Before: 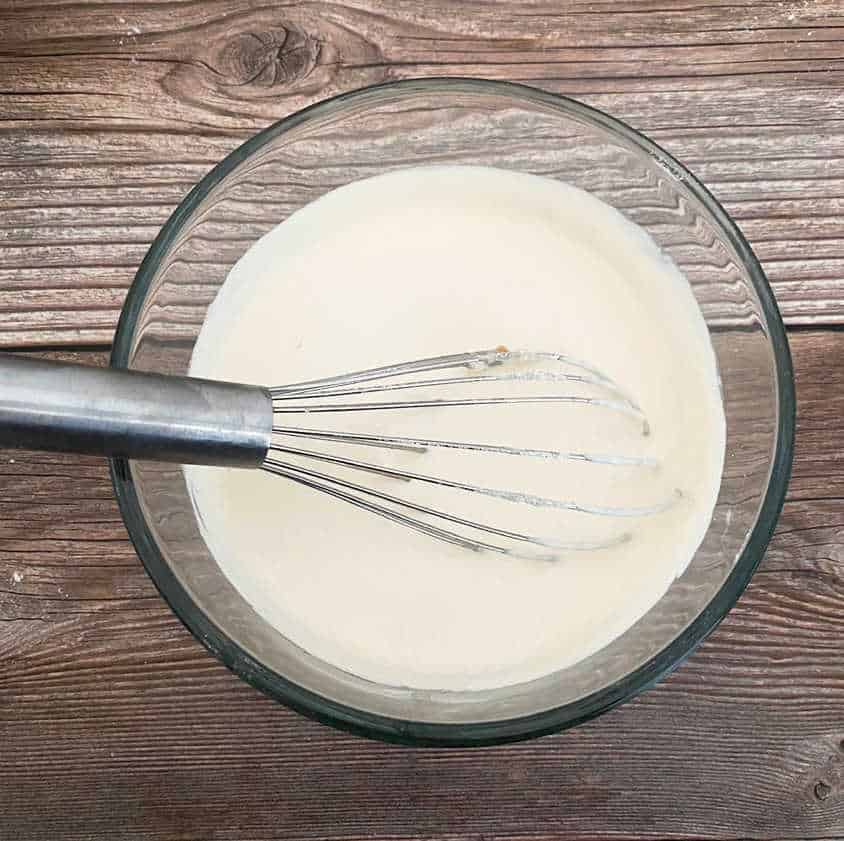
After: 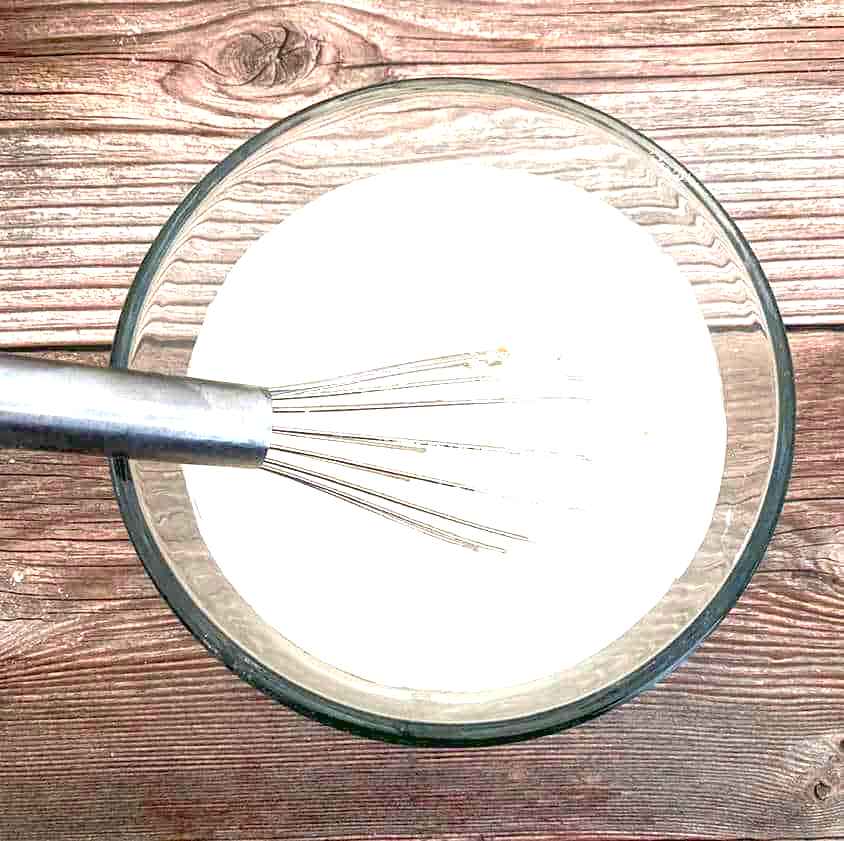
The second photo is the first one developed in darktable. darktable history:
local contrast: on, module defaults
exposure: black level correction 0.011, exposure 1.081 EV, compensate highlight preservation false
tone curve: curves: ch0 [(0, 0.024) (0.119, 0.146) (0.474, 0.485) (0.718, 0.739) (0.817, 0.839) (1, 0.998)]; ch1 [(0, 0) (0.377, 0.416) (0.439, 0.451) (0.477, 0.477) (0.501, 0.503) (0.538, 0.544) (0.58, 0.602) (0.664, 0.676) (0.783, 0.804) (1, 1)]; ch2 [(0, 0) (0.38, 0.405) (0.463, 0.456) (0.498, 0.497) (0.524, 0.535) (0.578, 0.576) (0.648, 0.665) (1, 1)], color space Lab, independent channels, preserve colors none
